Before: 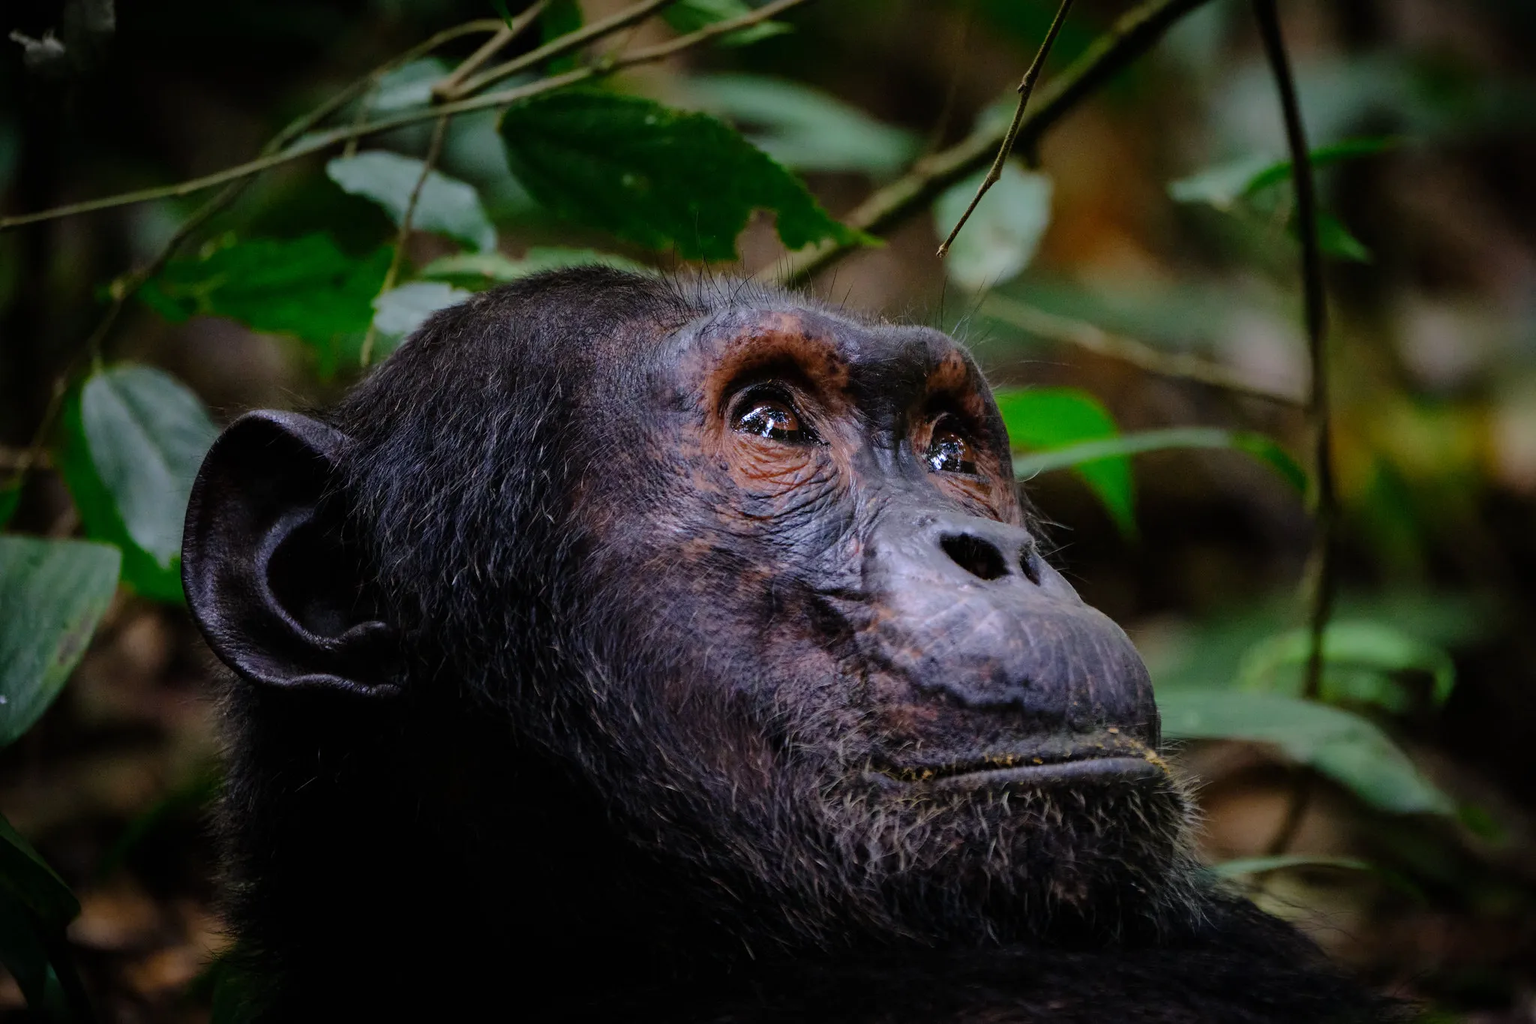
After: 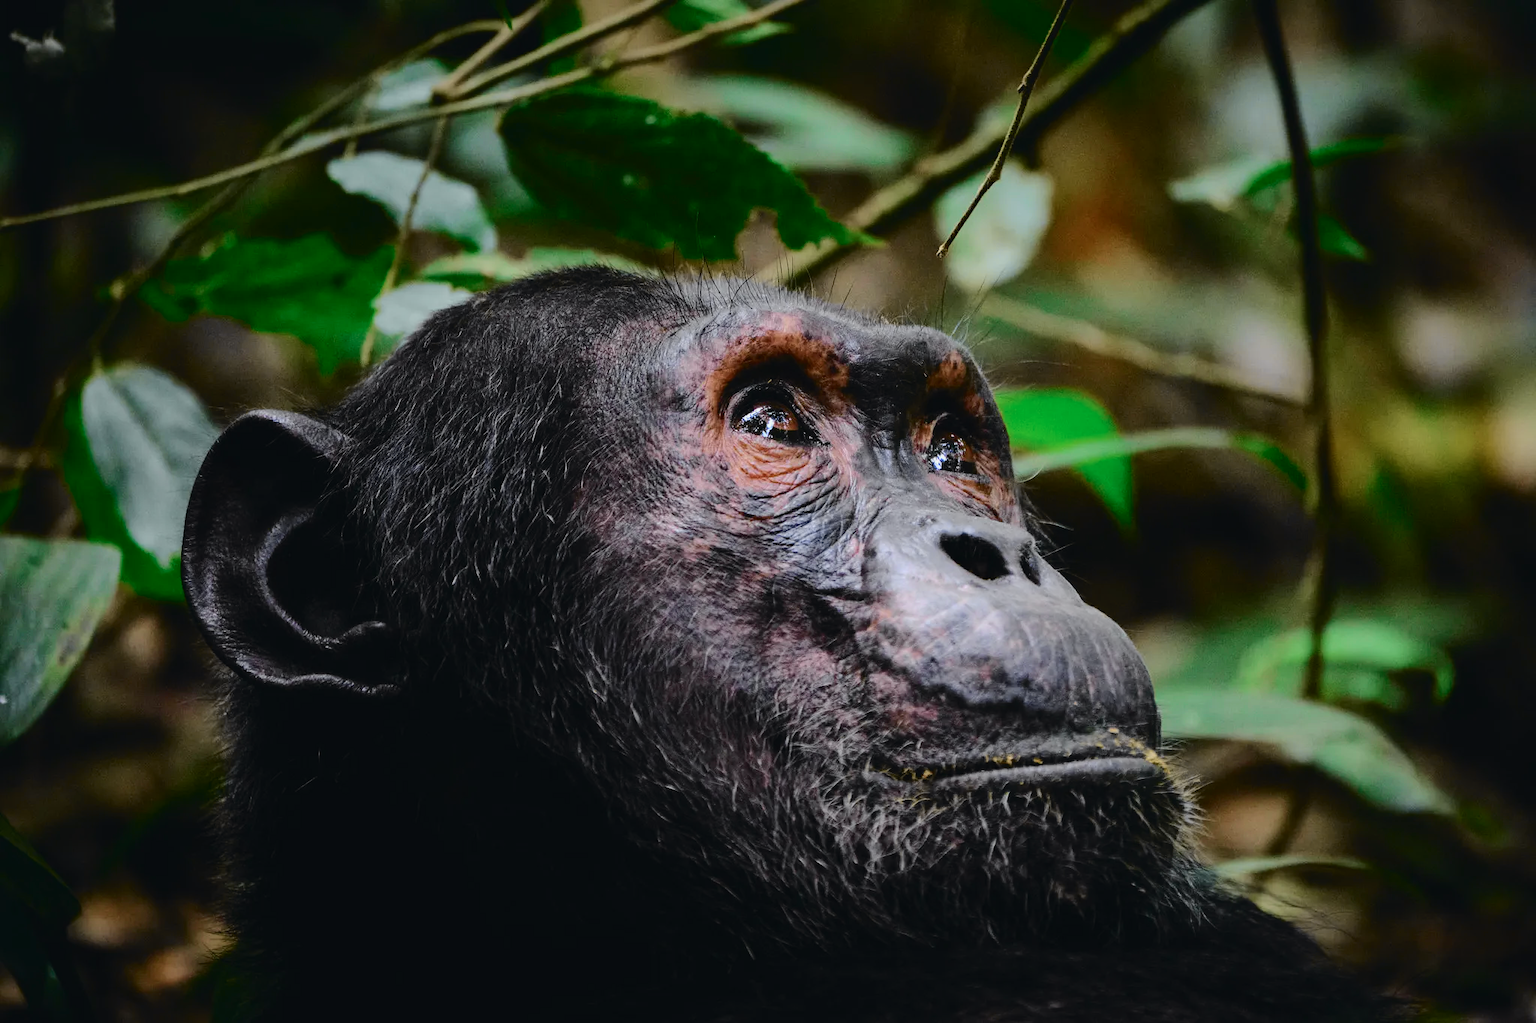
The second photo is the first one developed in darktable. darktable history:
tone curve: curves: ch0 [(0, 0.026) (0.104, 0.1) (0.233, 0.262) (0.398, 0.507) (0.498, 0.621) (0.65, 0.757) (0.835, 0.883) (1, 0.961)]; ch1 [(0, 0) (0.346, 0.307) (0.408, 0.369) (0.453, 0.457) (0.482, 0.476) (0.502, 0.498) (0.521, 0.507) (0.553, 0.554) (0.638, 0.646) (0.693, 0.727) (1, 1)]; ch2 [(0, 0) (0.366, 0.337) (0.434, 0.46) (0.485, 0.494) (0.5, 0.494) (0.511, 0.508) (0.537, 0.55) (0.579, 0.599) (0.663, 0.67) (1, 1)], color space Lab, independent channels, preserve colors none
